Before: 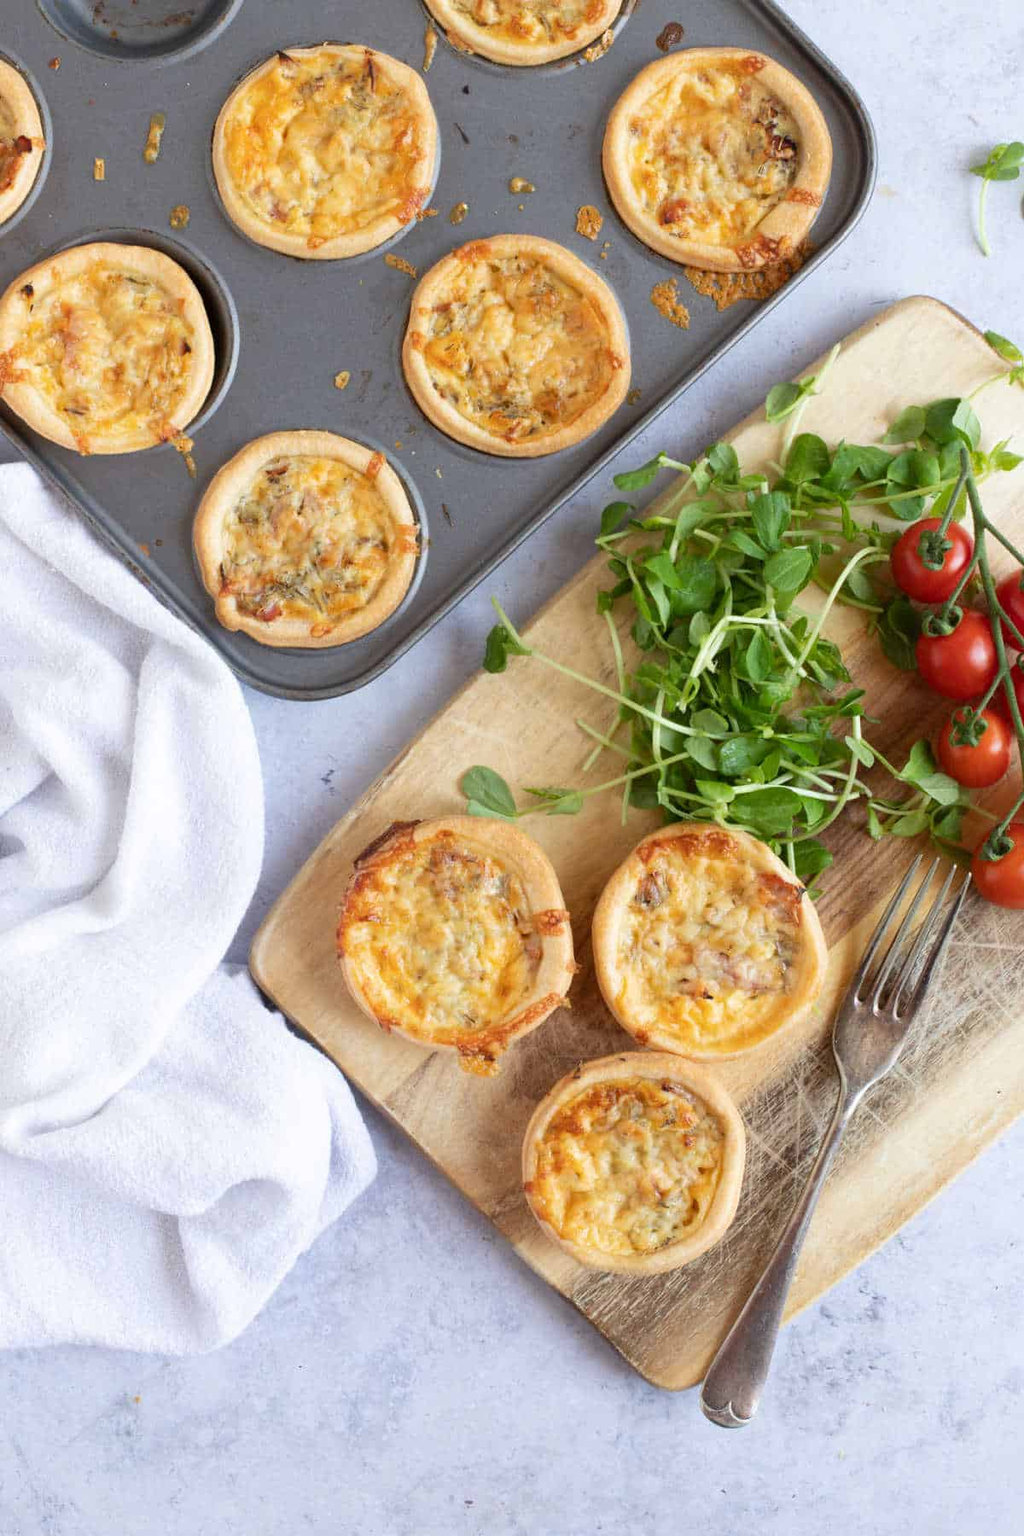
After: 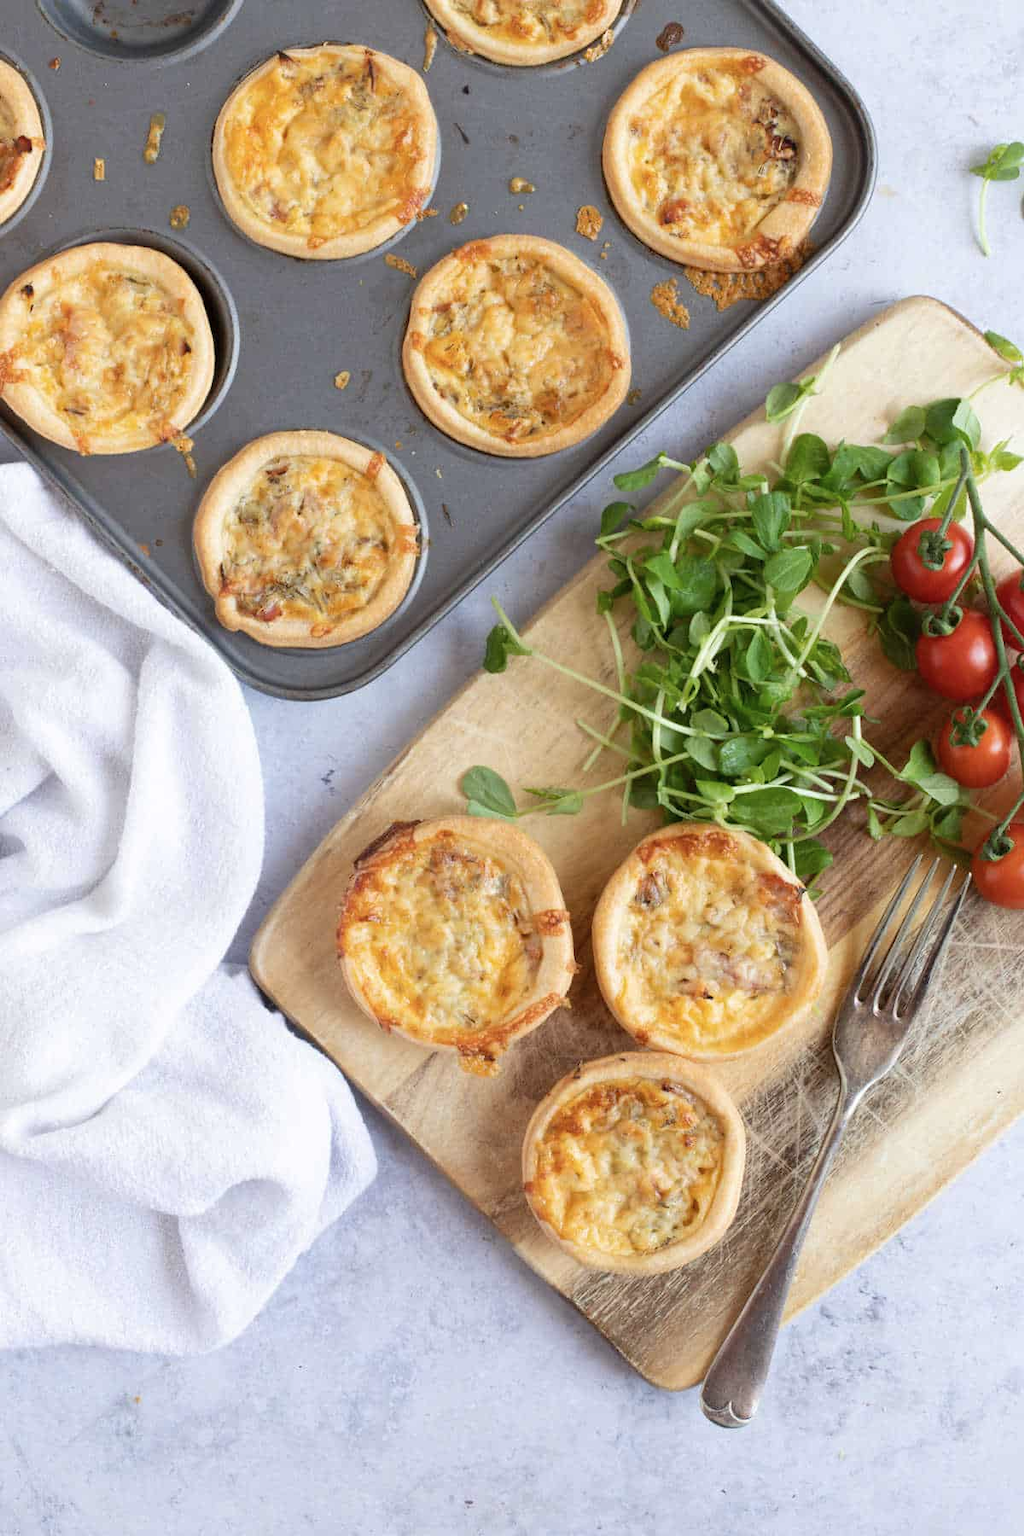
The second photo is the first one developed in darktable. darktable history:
contrast brightness saturation: saturation -0.092
